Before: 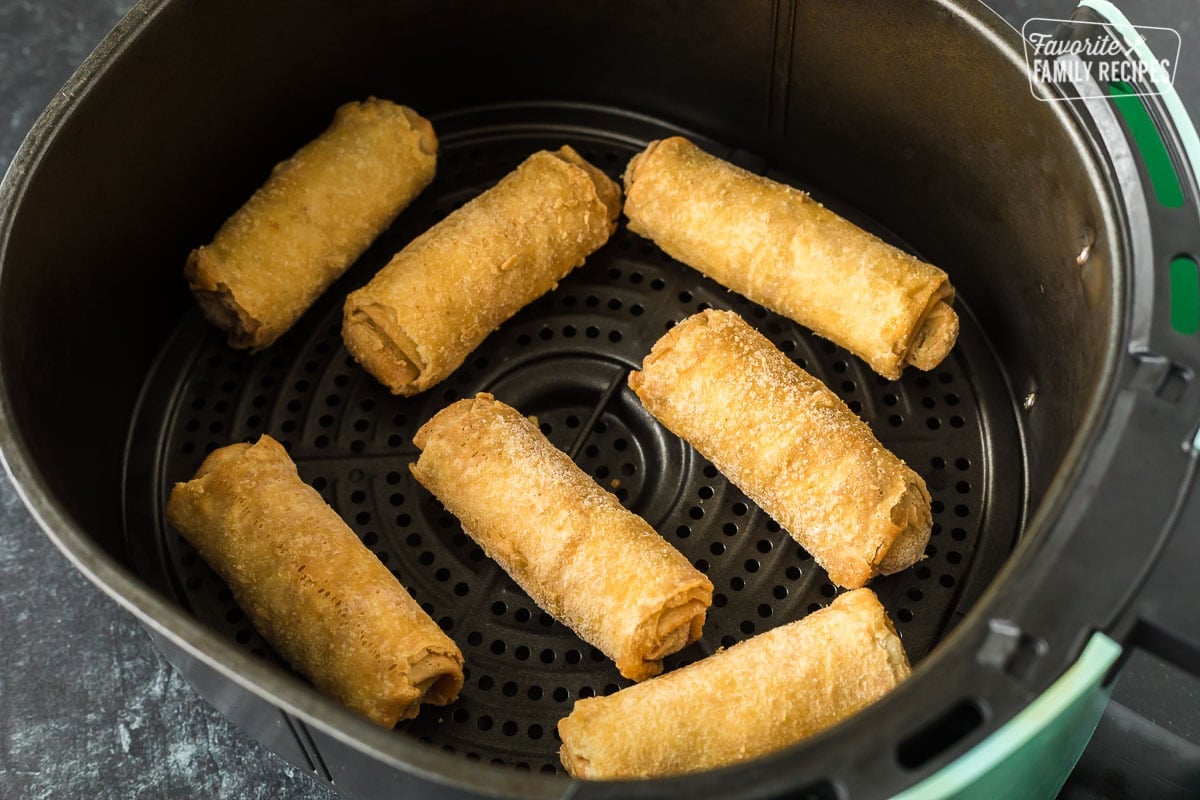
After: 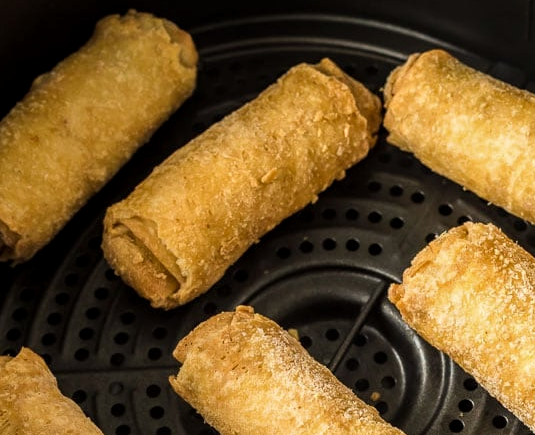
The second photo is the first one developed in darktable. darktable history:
local contrast: detail 130%
crop: left 20.001%, top 10.89%, right 35.334%, bottom 34.701%
